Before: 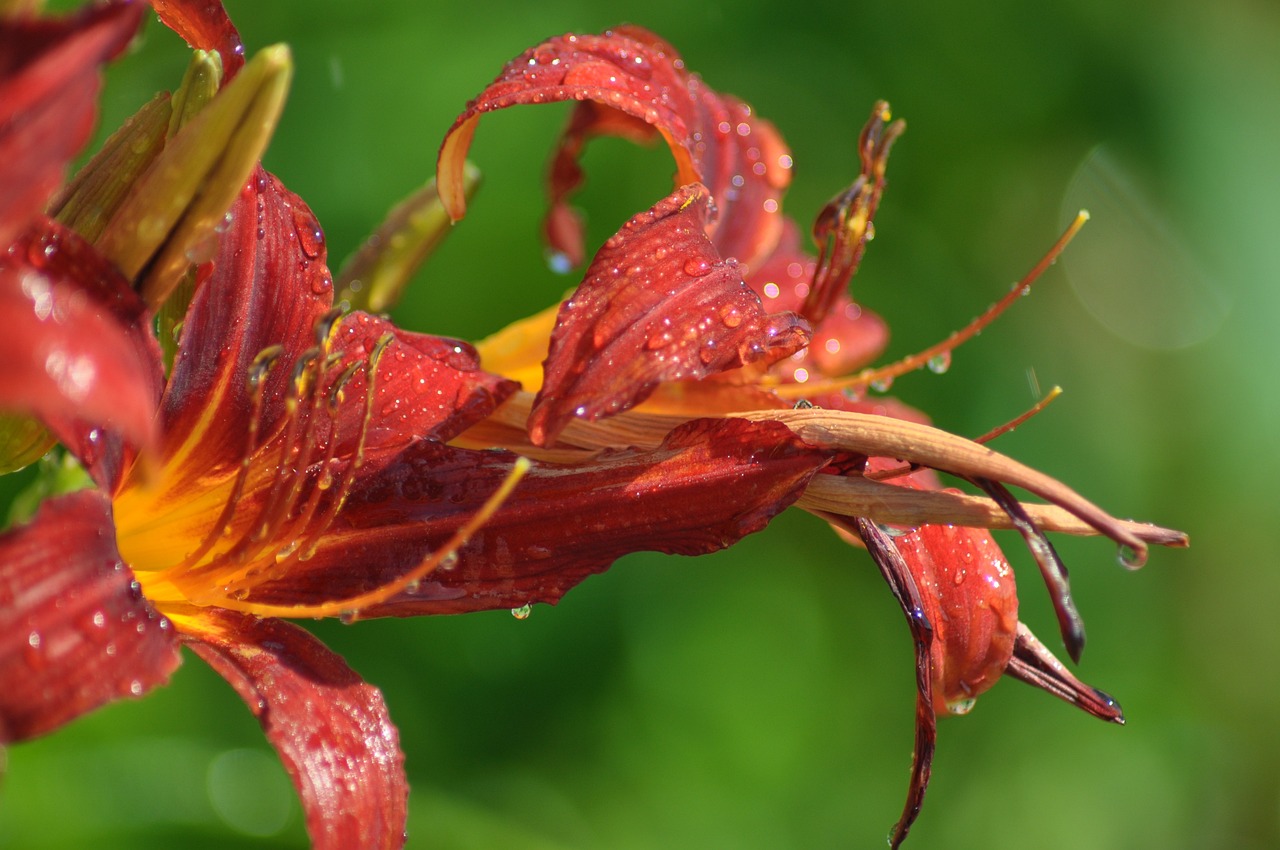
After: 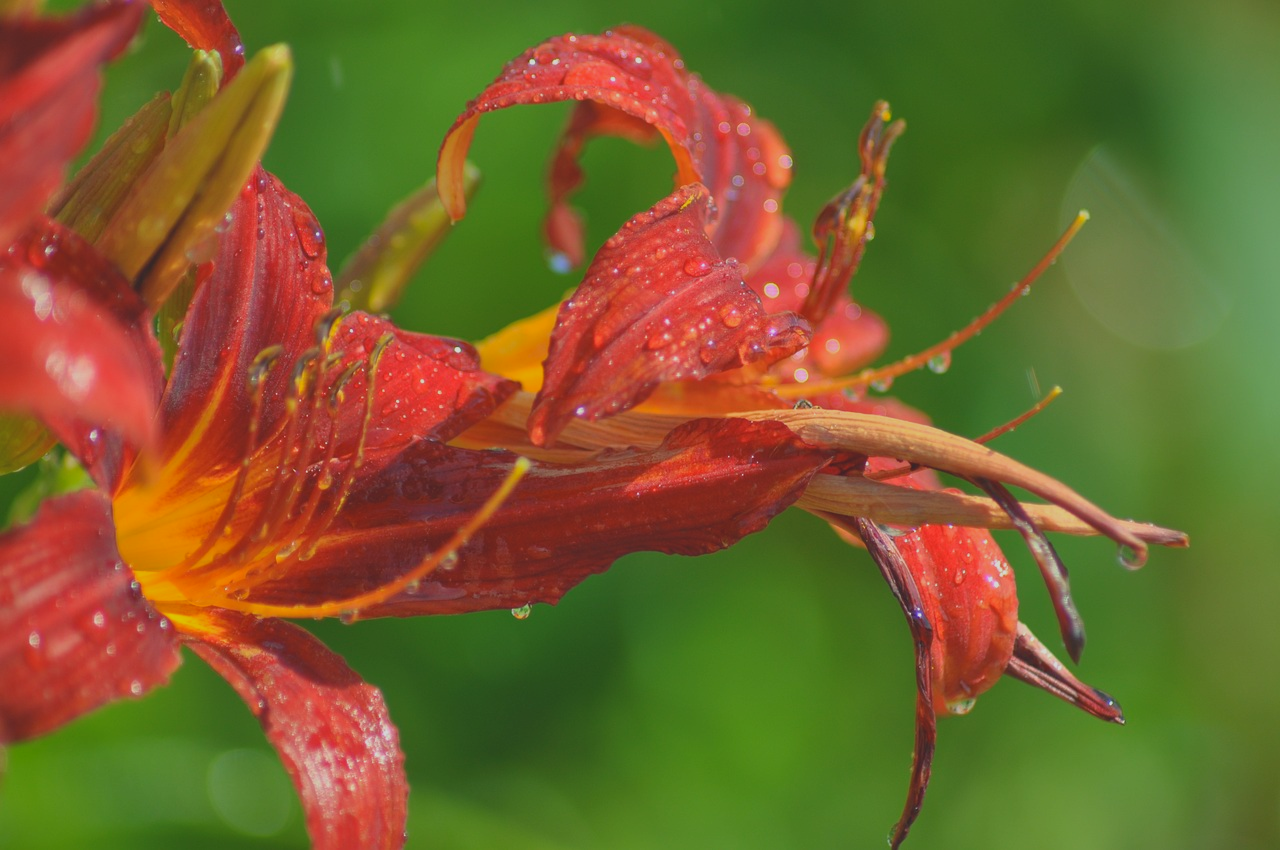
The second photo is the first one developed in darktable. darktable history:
exposure: compensate highlight preservation false
contrast brightness saturation: contrast -0.28
